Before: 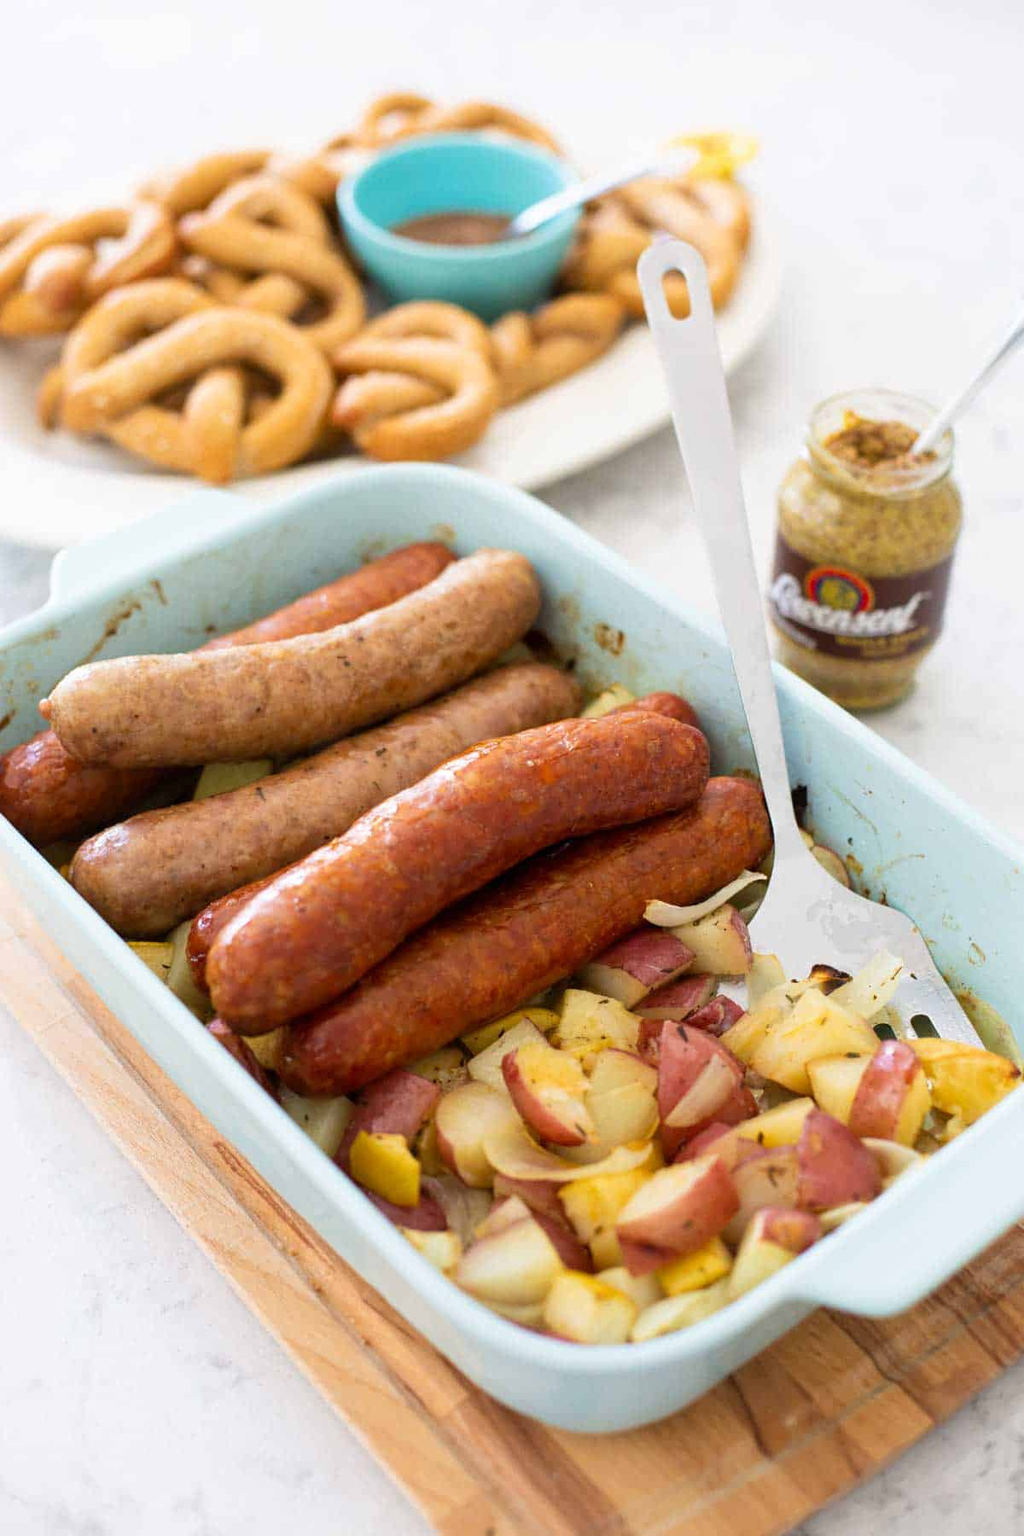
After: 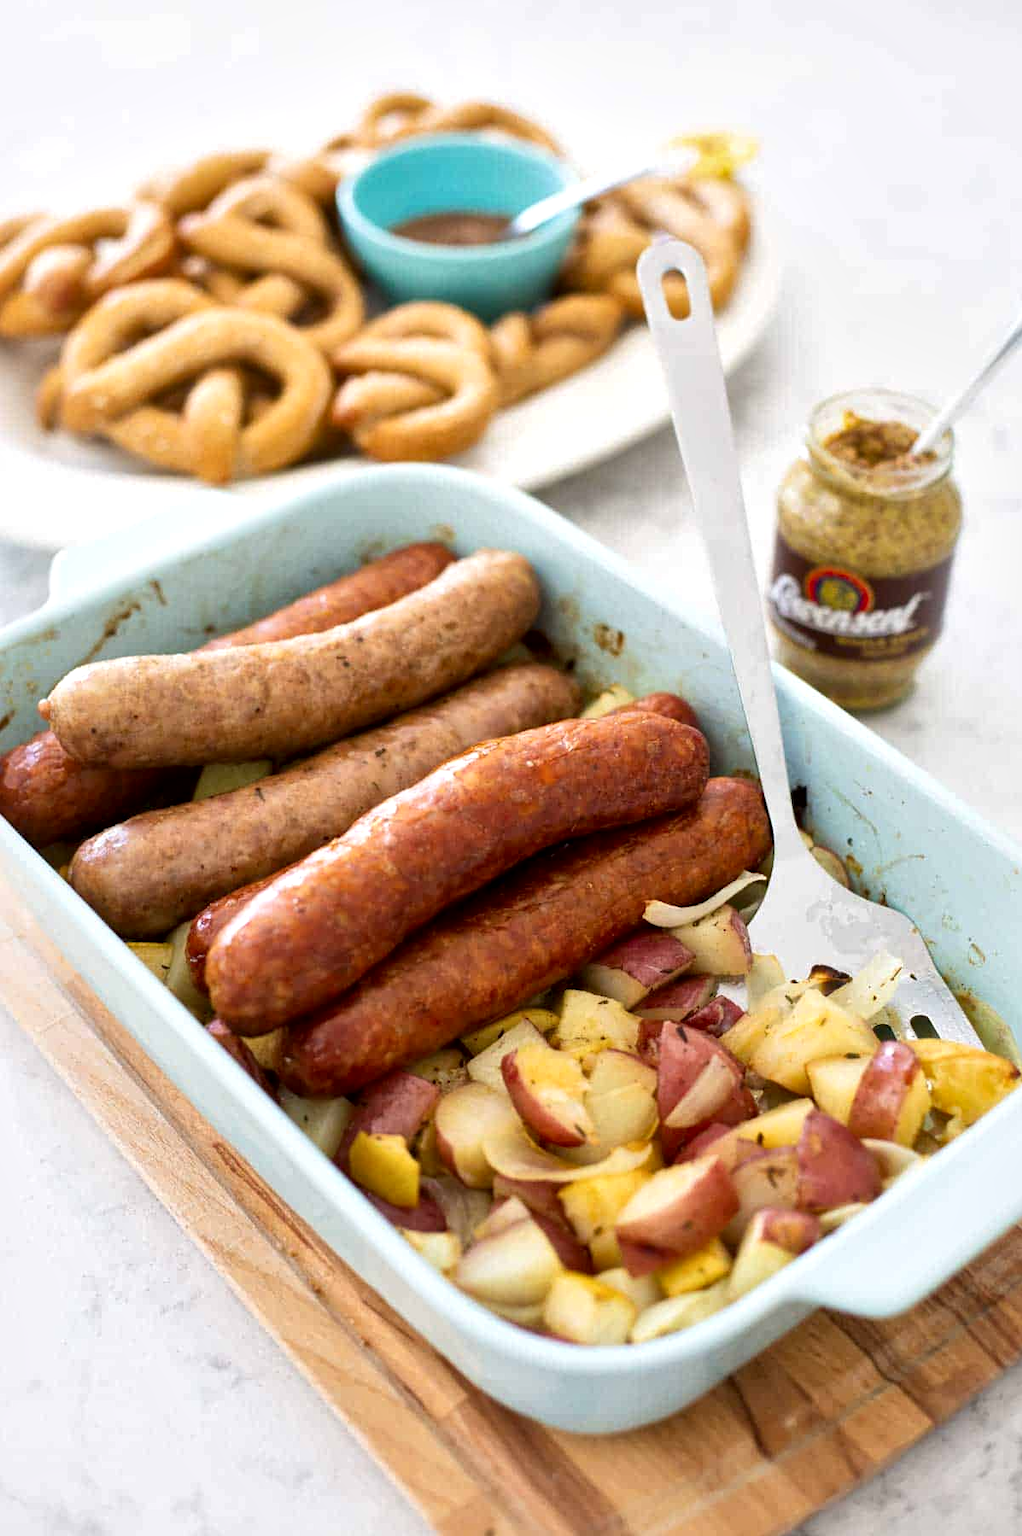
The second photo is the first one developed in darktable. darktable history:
local contrast: mode bilateral grid, contrast 26, coarseness 60, detail 152%, midtone range 0.2
crop and rotate: left 0.102%, bottom 0.001%
